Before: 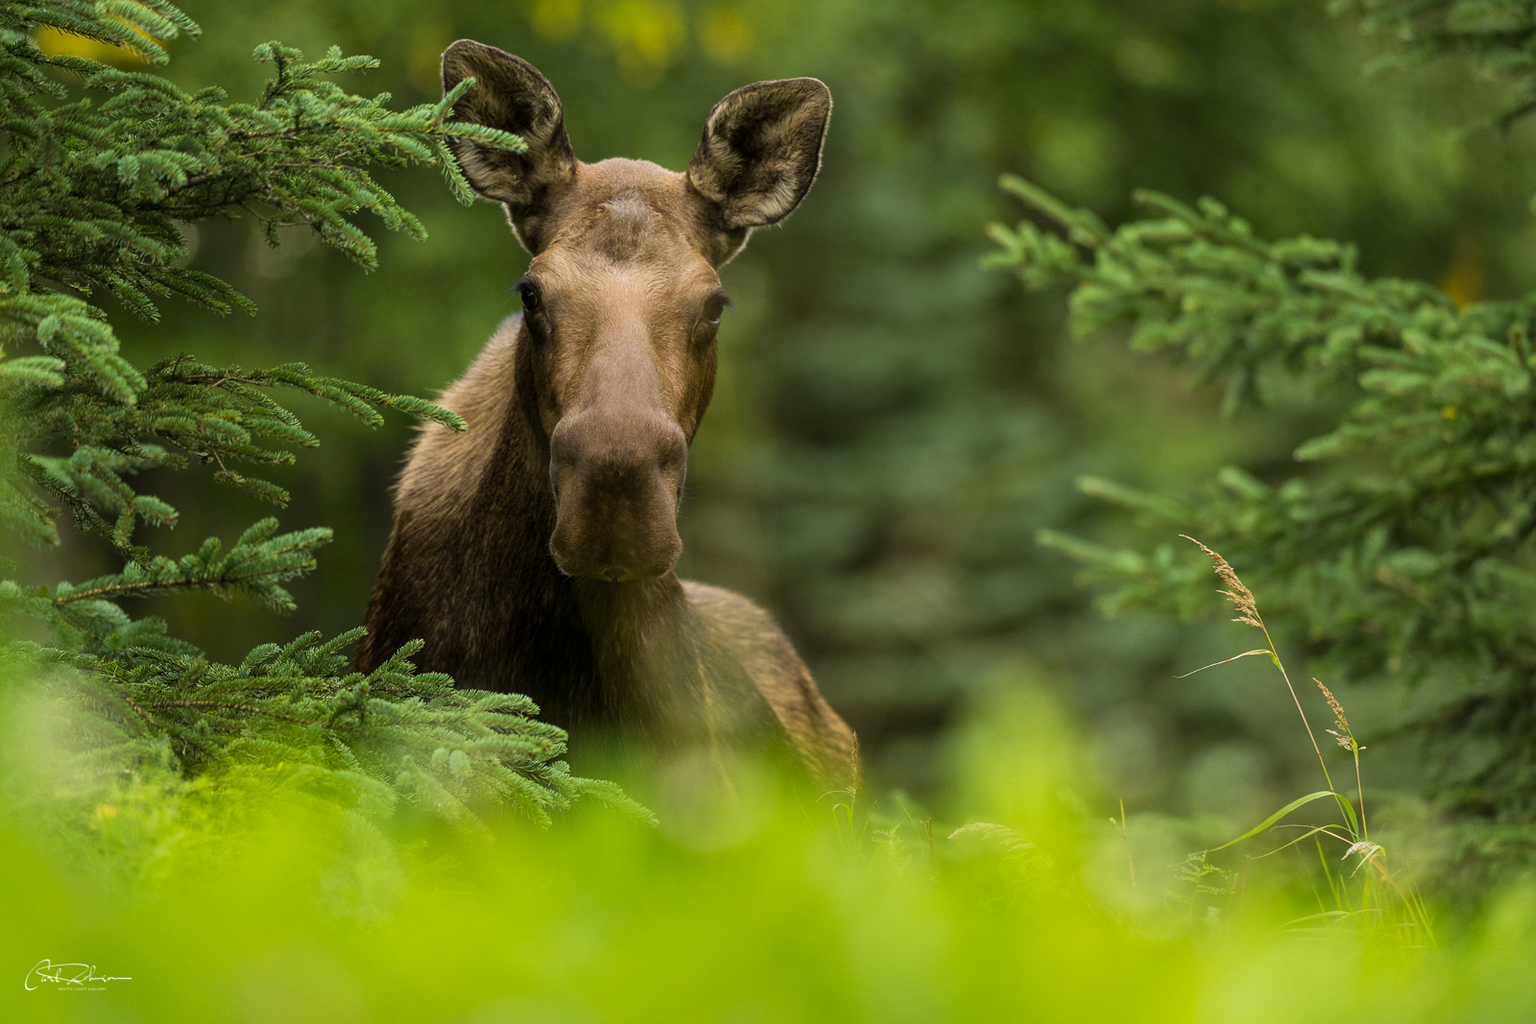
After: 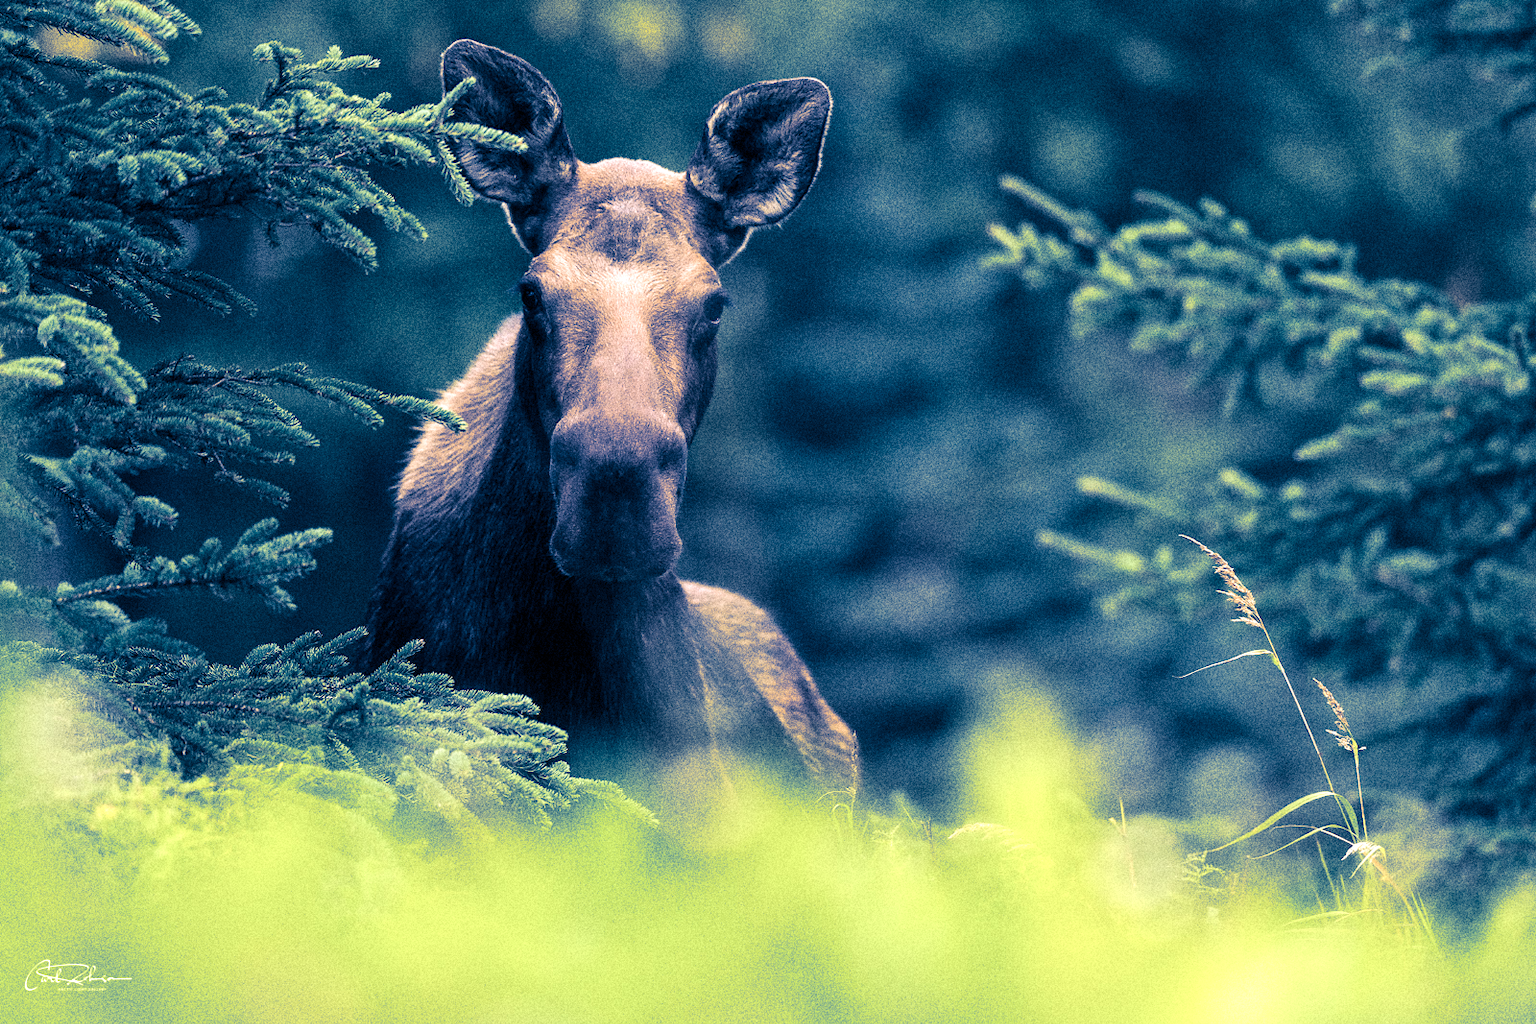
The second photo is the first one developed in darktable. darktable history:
white balance: red 1.066, blue 1.119
split-toning: shadows › hue 226.8°, shadows › saturation 1, highlights › saturation 0, balance -61.41
grain: coarseness 14.49 ISO, strength 48.04%, mid-tones bias 35%
exposure: exposure 0.781 EV, compensate highlight preservation false
color balance rgb: perceptual saturation grading › global saturation 20%, perceptual saturation grading › highlights -50%, perceptual saturation grading › shadows 30%
